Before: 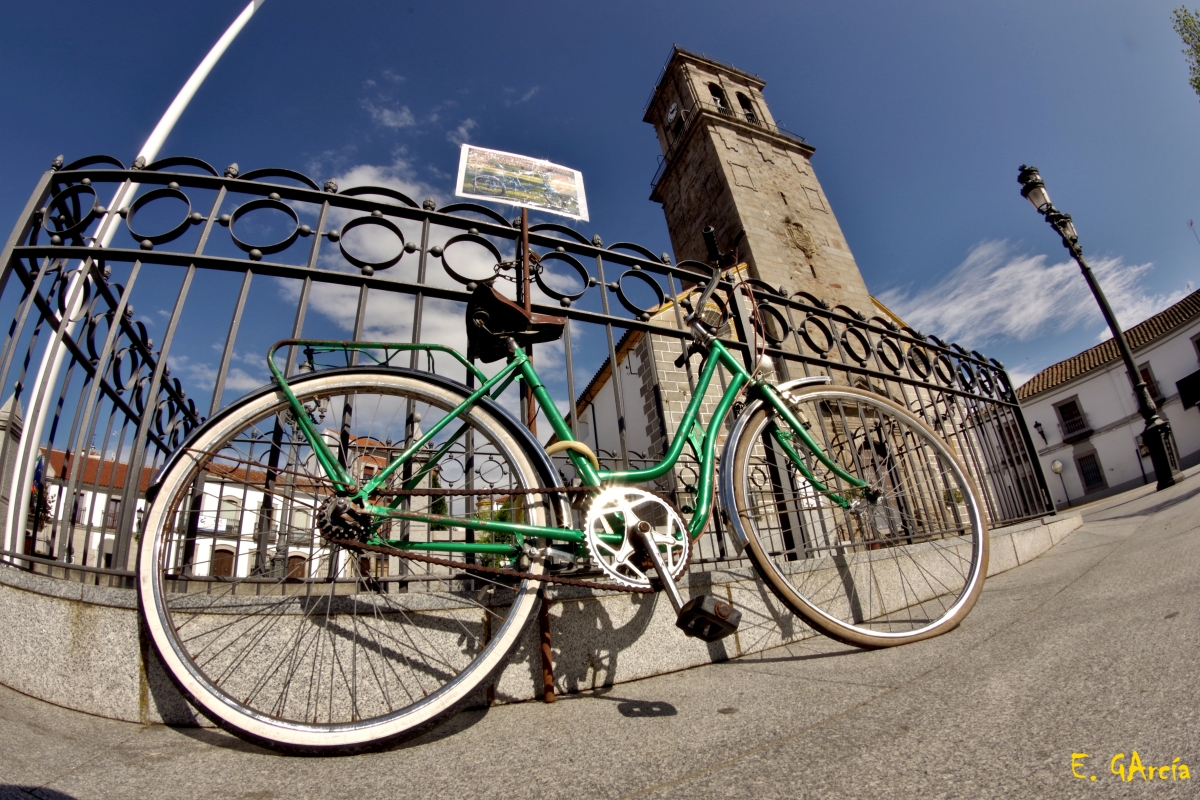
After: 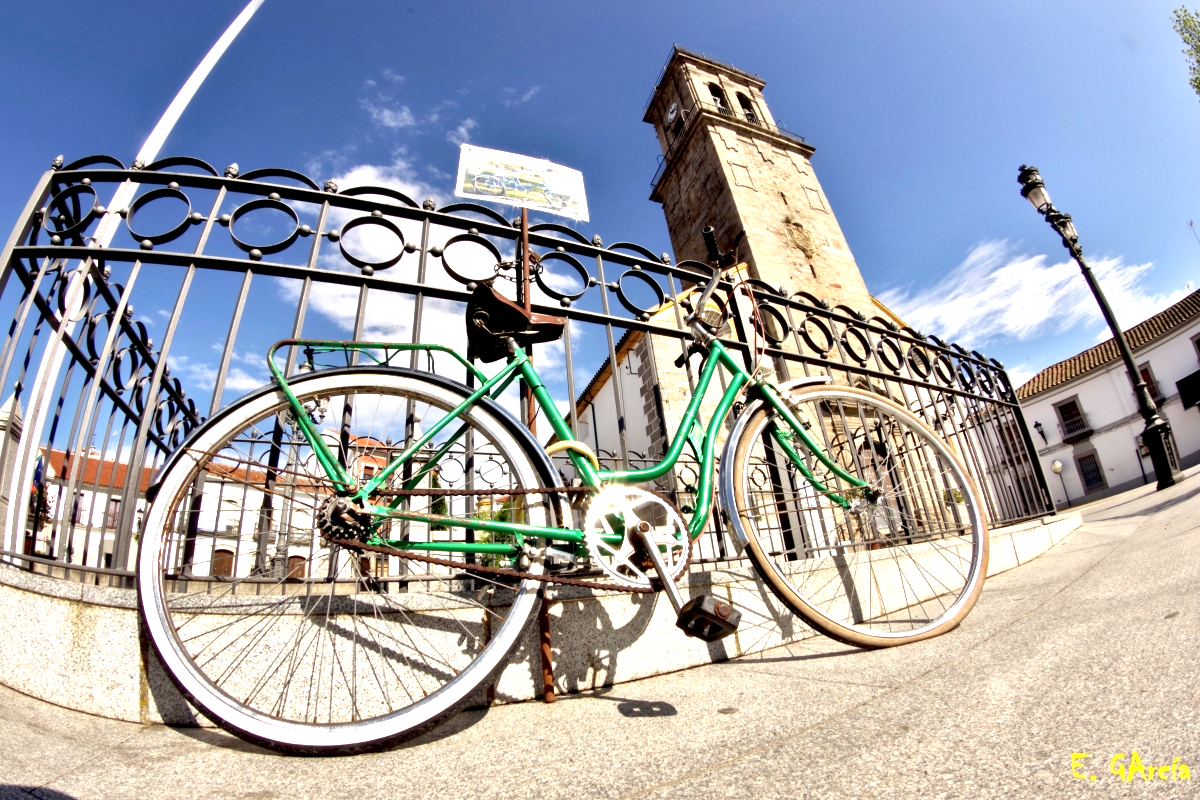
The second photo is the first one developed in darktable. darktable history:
exposure: black level correction 0.001, exposure 1.398 EV, compensate exposure bias true, compensate highlight preservation false
